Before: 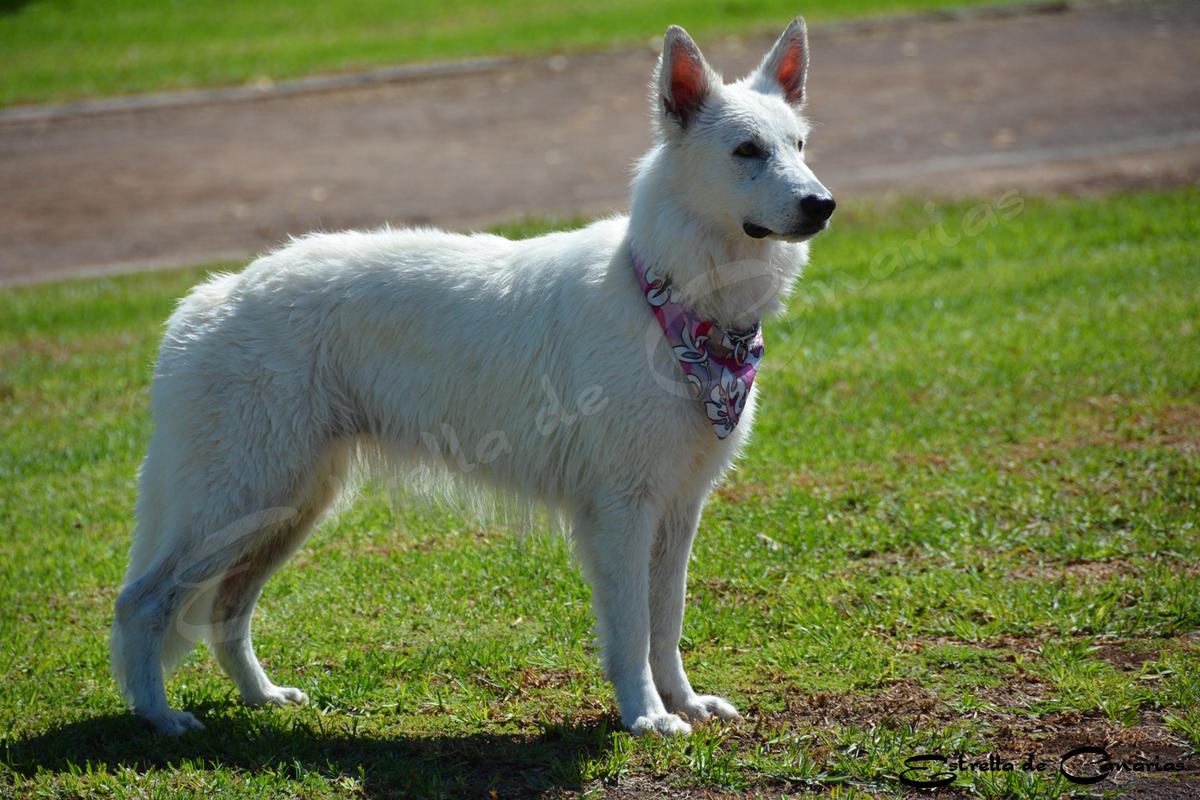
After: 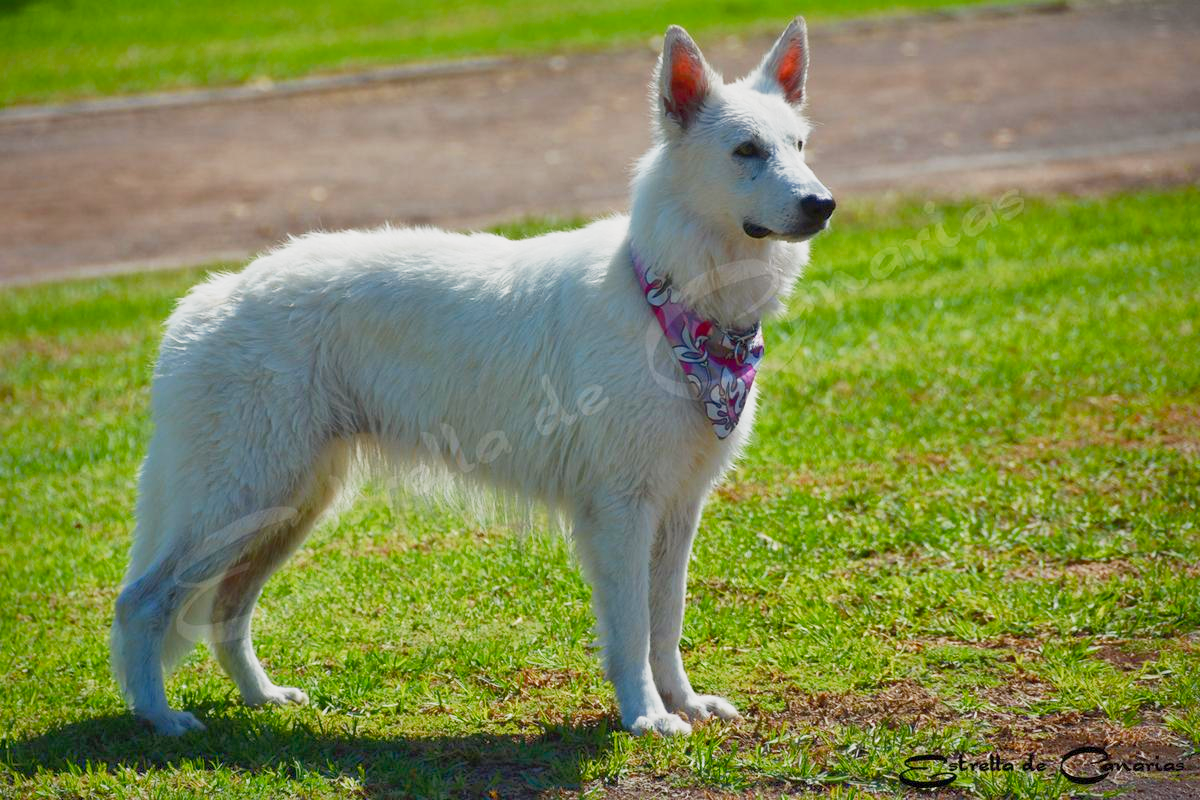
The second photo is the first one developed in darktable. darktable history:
shadows and highlights: shadows 61.32, highlights -59.95
base curve: curves: ch0 [(0, 0) (0.088, 0.125) (0.176, 0.251) (0.354, 0.501) (0.613, 0.749) (1, 0.877)], preserve colors none
exposure: exposure 0.127 EV, compensate highlight preservation false
color balance rgb: highlights gain › chroma 1.101%, highlights gain › hue 67.46°, perceptual saturation grading › global saturation 0.118%, perceptual saturation grading › highlights -18.755%, perceptual saturation grading › mid-tones 6.58%, perceptual saturation grading › shadows 28.082%, global vibrance 19.353%
